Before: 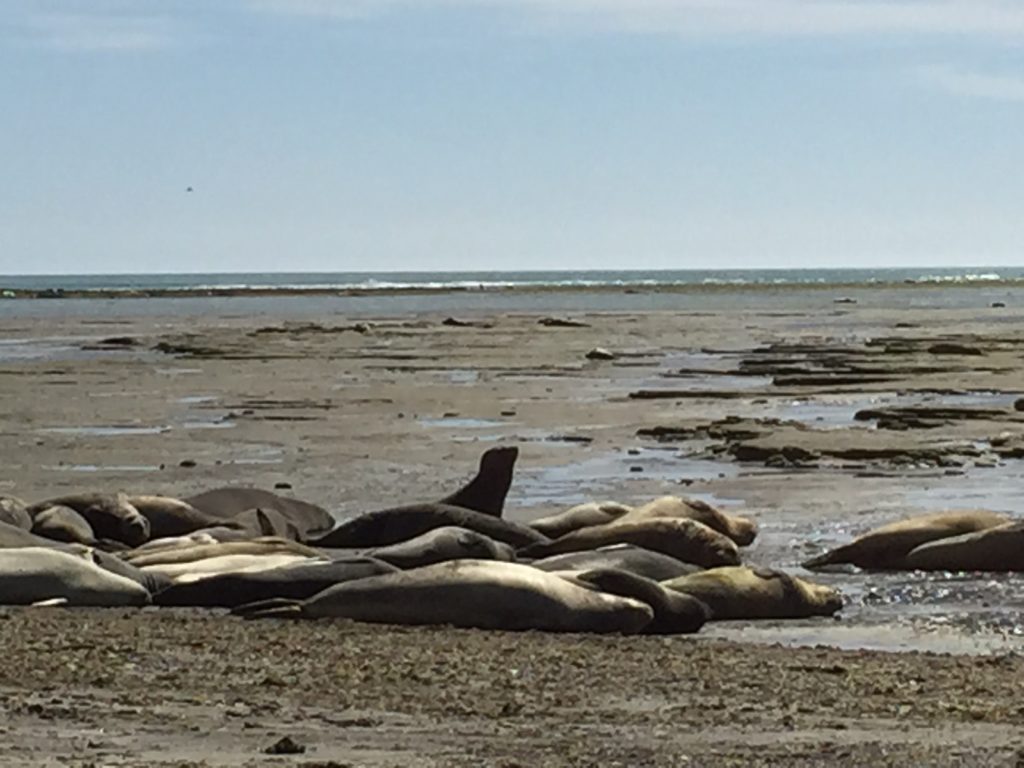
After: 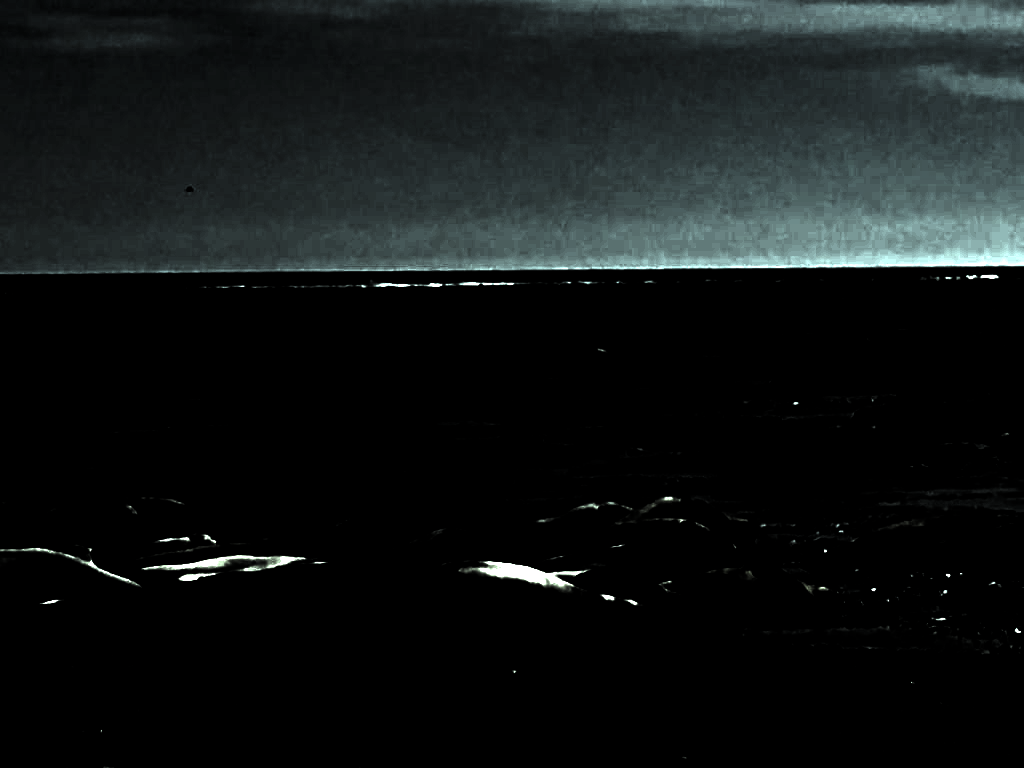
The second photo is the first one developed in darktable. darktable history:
color balance: mode lift, gamma, gain (sRGB), lift [0.997, 0.979, 1.021, 1.011], gamma [1, 1.084, 0.916, 0.998], gain [1, 0.87, 1.13, 1.101], contrast 4.55%, contrast fulcrum 38.24%, output saturation 104.09%
levels: levels [0.721, 0.937, 0.997]
color balance rgb: shadows lift › chroma 1%, shadows lift › hue 28.8°, power › hue 60°, highlights gain › chroma 1%, highlights gain › hue 60°, global offset › luminance 0.25%, perceptual saturation grading › highlights -20%, perceptual saturation grading › shadows 20%, perceptual brilliance grading › highlights 5%, perceptual brilliance grading › shadows -10%, global vibrance 19.67%
